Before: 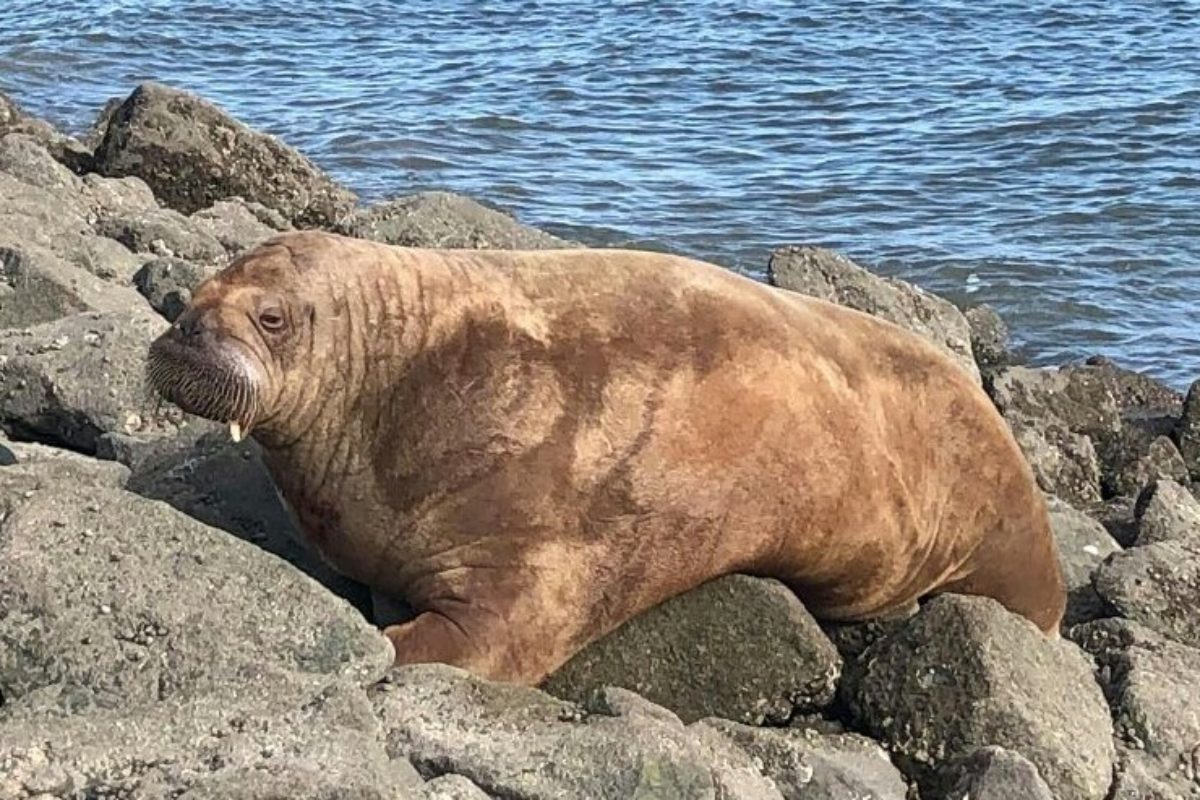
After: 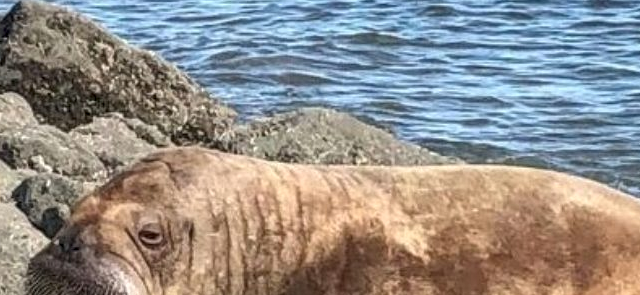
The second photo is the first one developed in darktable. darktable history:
local contrast: on, module defaults
crop: left 10.143%, top 10.602%, right 36.102%, bottom 52.07%
